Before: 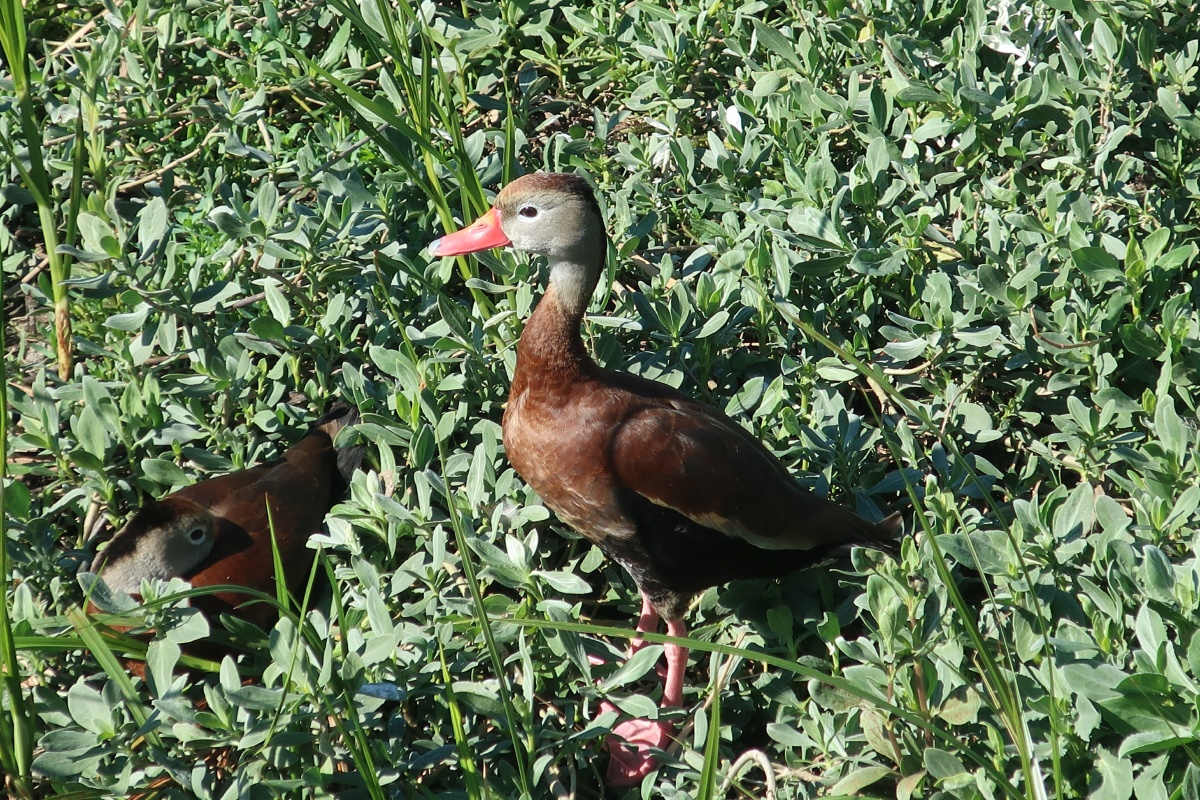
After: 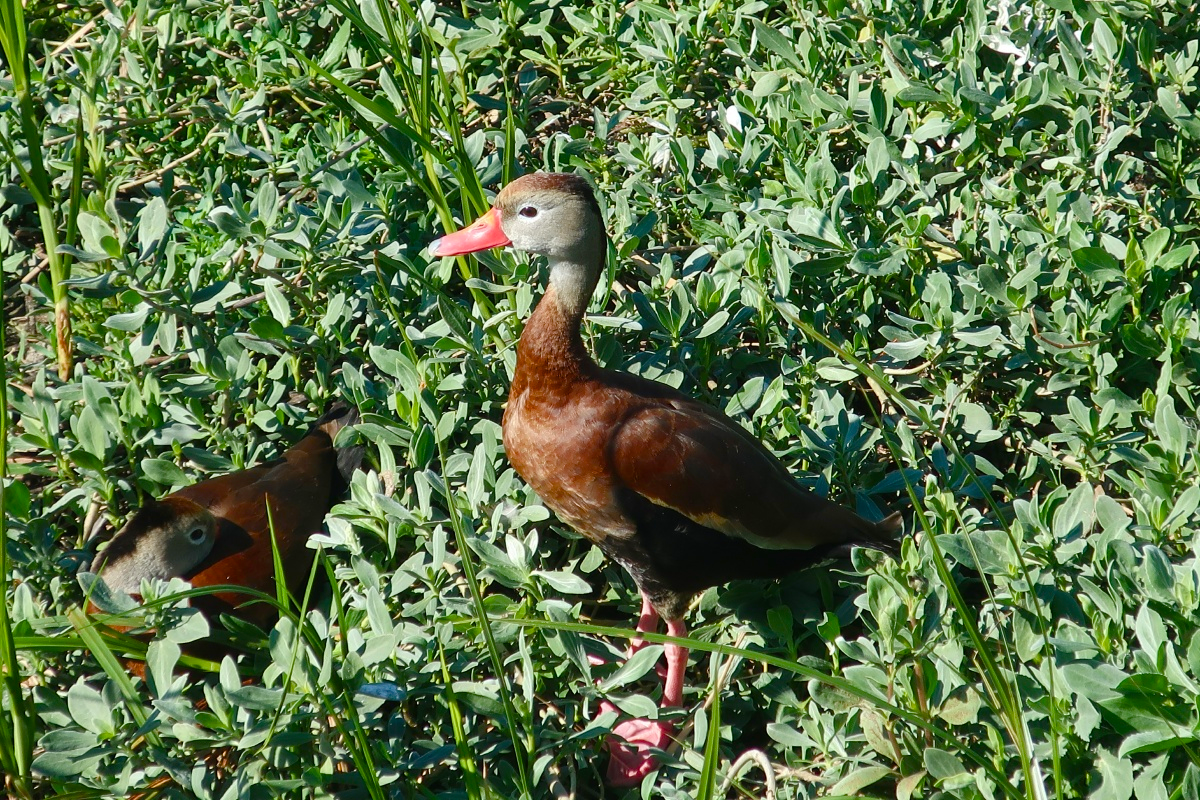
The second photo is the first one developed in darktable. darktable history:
color balance rgb: linear chroma grading › global chroma 0.754%, perceptual saturation grading › global saturation 20%, perceptual saturation grading › highlights -14.424%, perceptual saturation grading › shadows 49.774%
